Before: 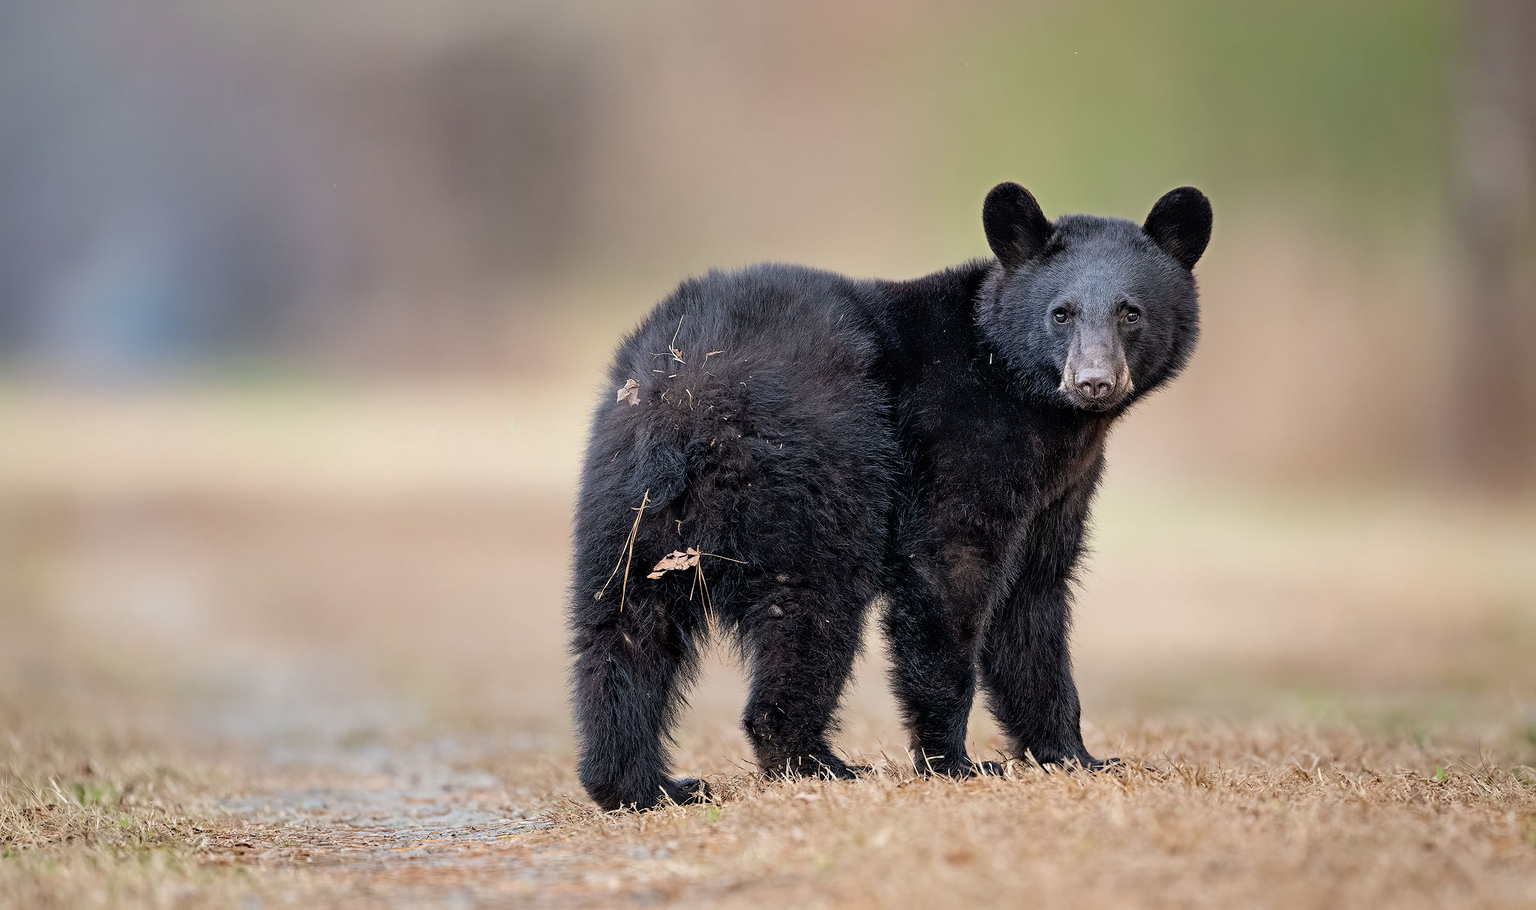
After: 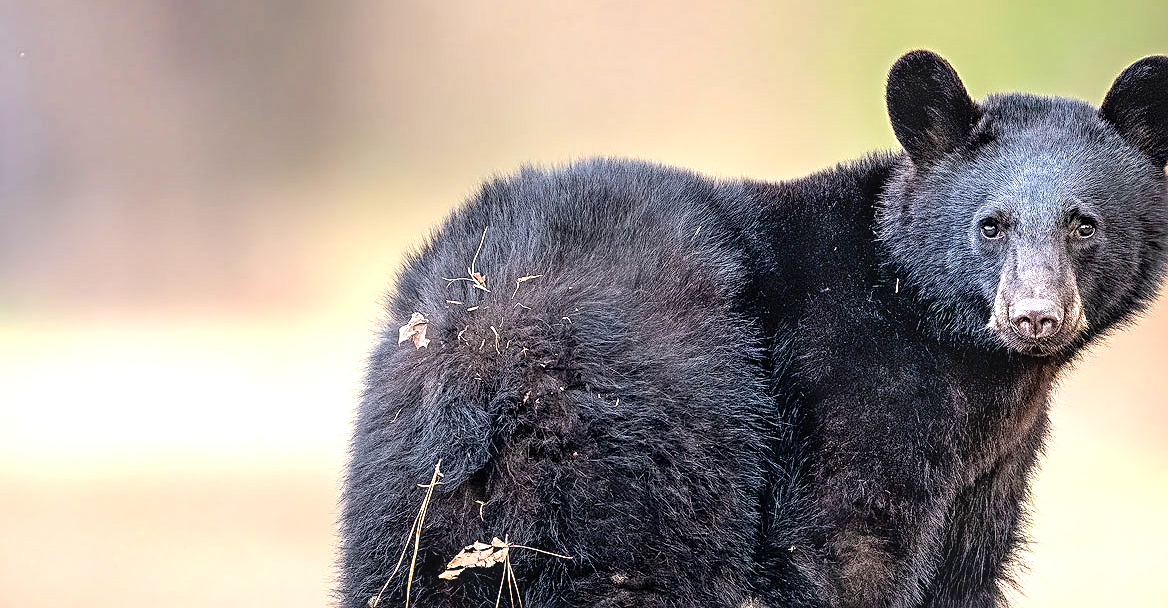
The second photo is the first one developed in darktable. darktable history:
exposure: exposure 0.945 EV, compensate exposure bias true, compensate highlight preservation false
sharpen: on, module defaults
crop: left 20.724%, top 15.95%, right 21.808%, bottom 33.918%
local contrast: on, module defaults
contrast brightness saturation: contrast 0.044, saturation 0.159
